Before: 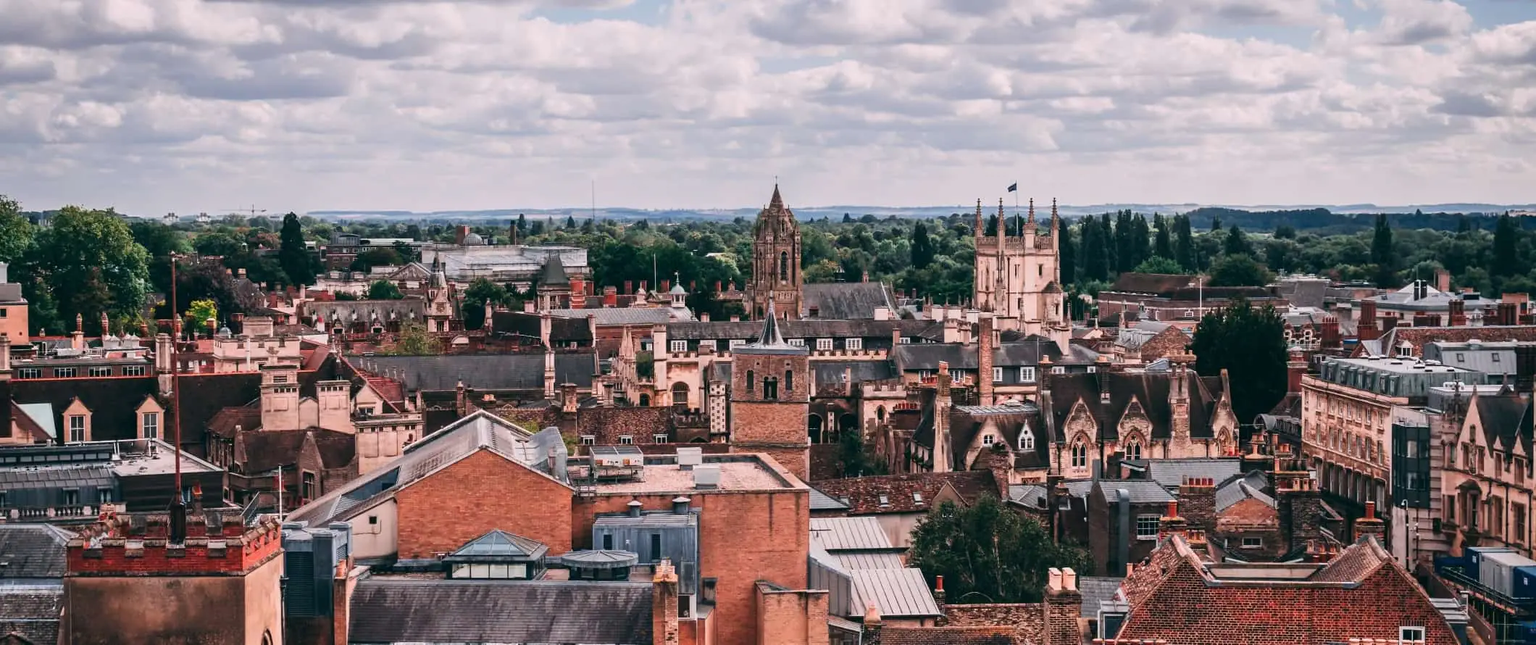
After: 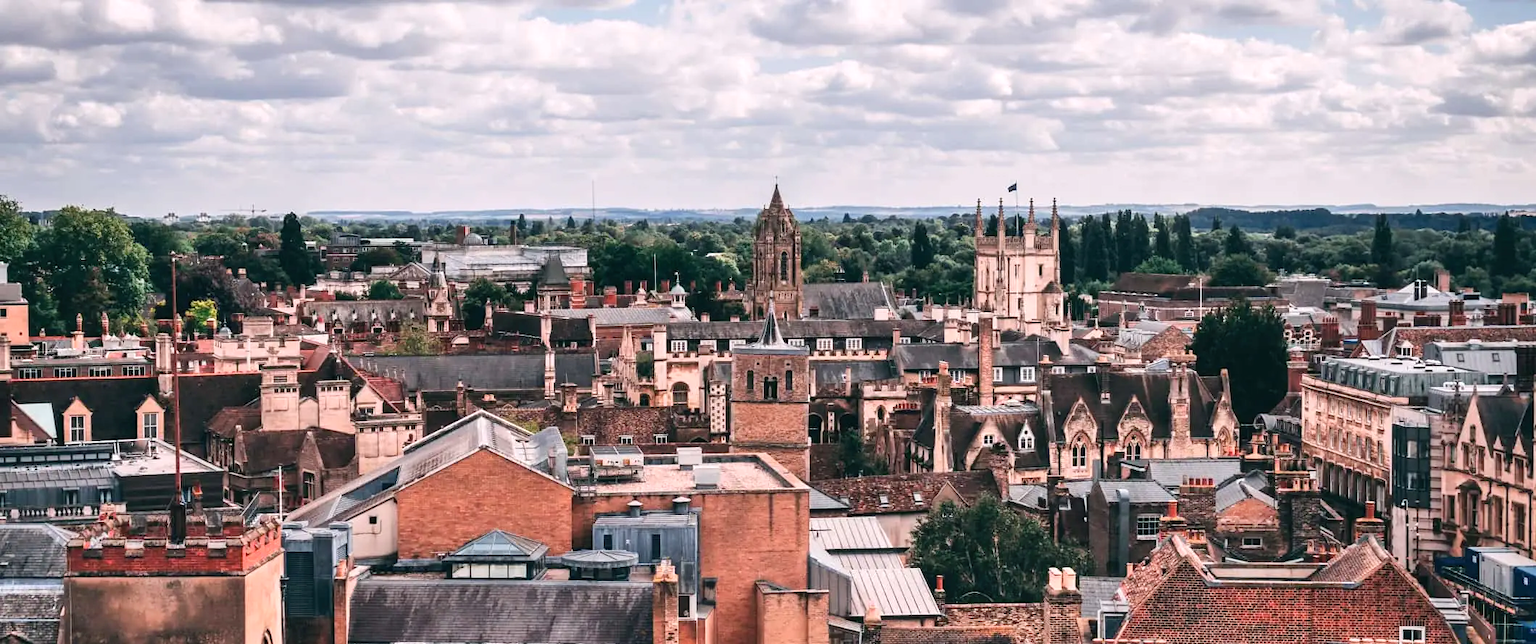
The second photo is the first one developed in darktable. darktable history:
shadows and highlights: radius 110.93, shadows 50.91, white point adjustment 9.03, highlights -5.45, soften with gaussian
